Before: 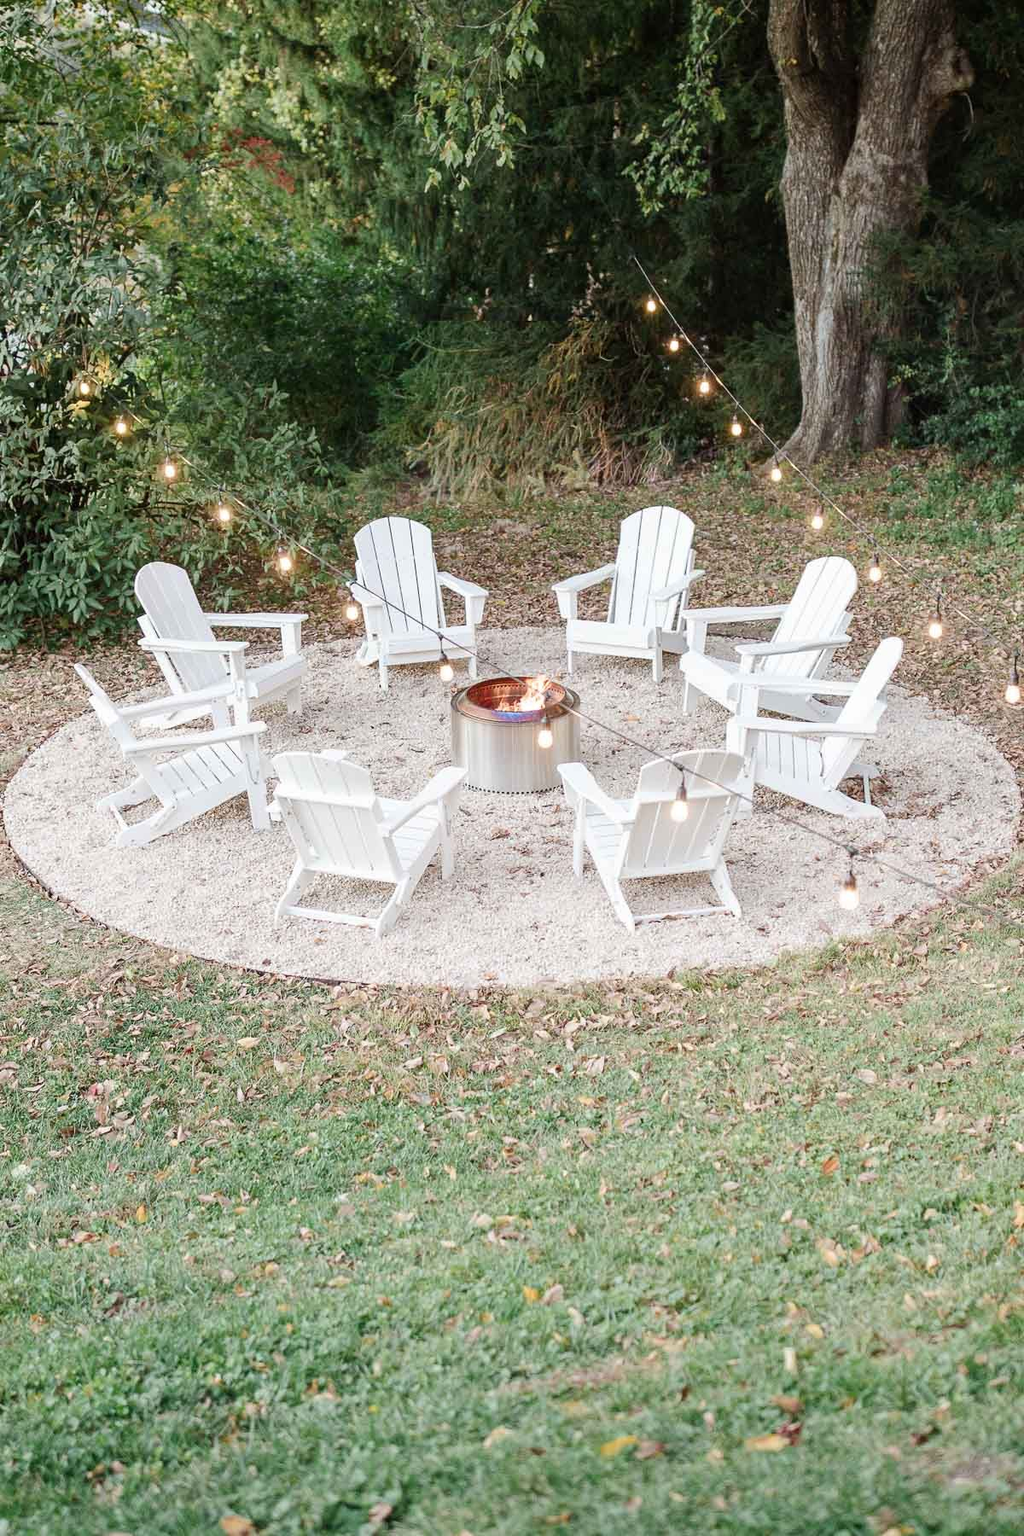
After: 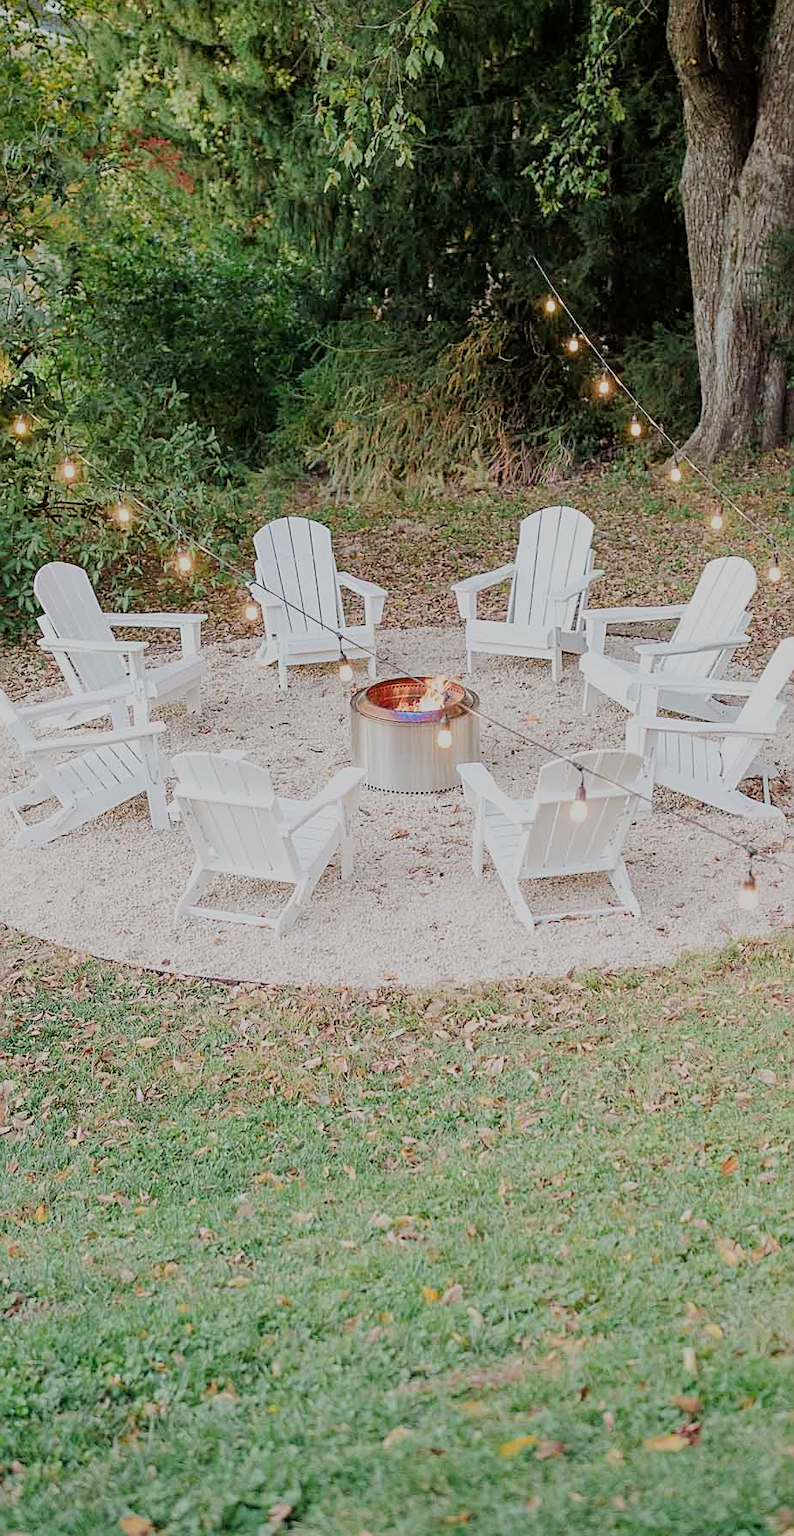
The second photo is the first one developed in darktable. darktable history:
sharpen: on, module defaults
crop: left 9.875%, right 12.506%
filmic rgb: black relative exposure -7.98 EV, white relative exposure 4.01 EV, threshold 2.97 EV, hardness 4.13, latitude 49.08%, contrast 1.101, enable highlight reconstruction true
color balance rgb: perceptual saturation grading › global saturation 0.727%, global vibrance 24.539%, contrast -24.383%
